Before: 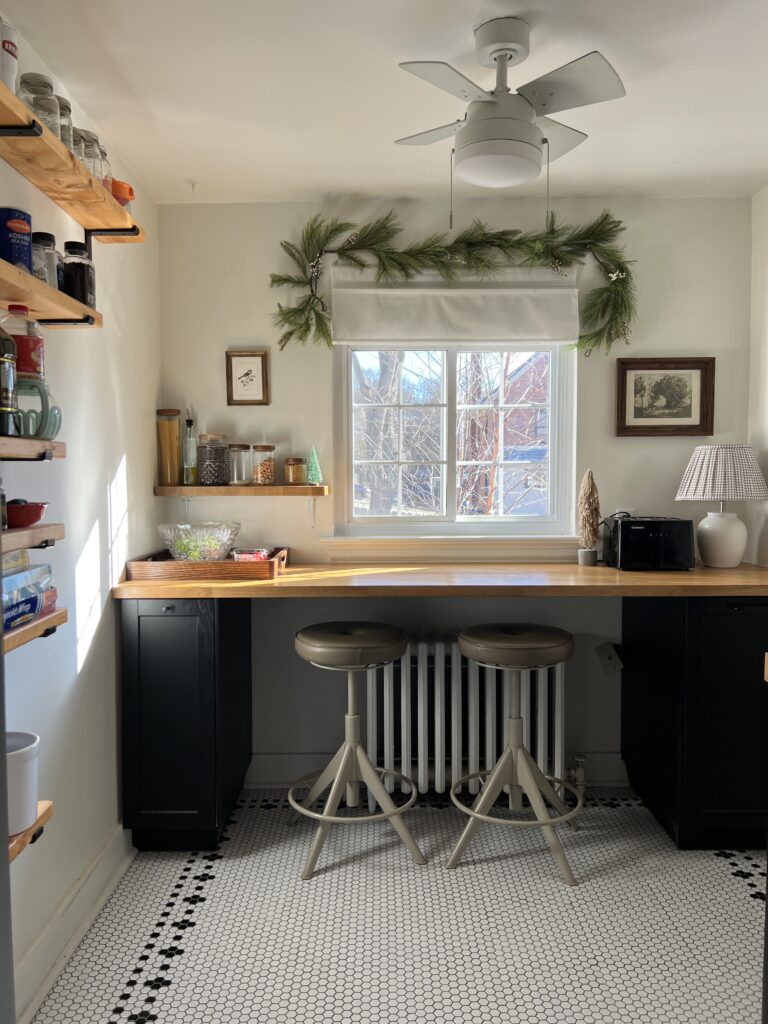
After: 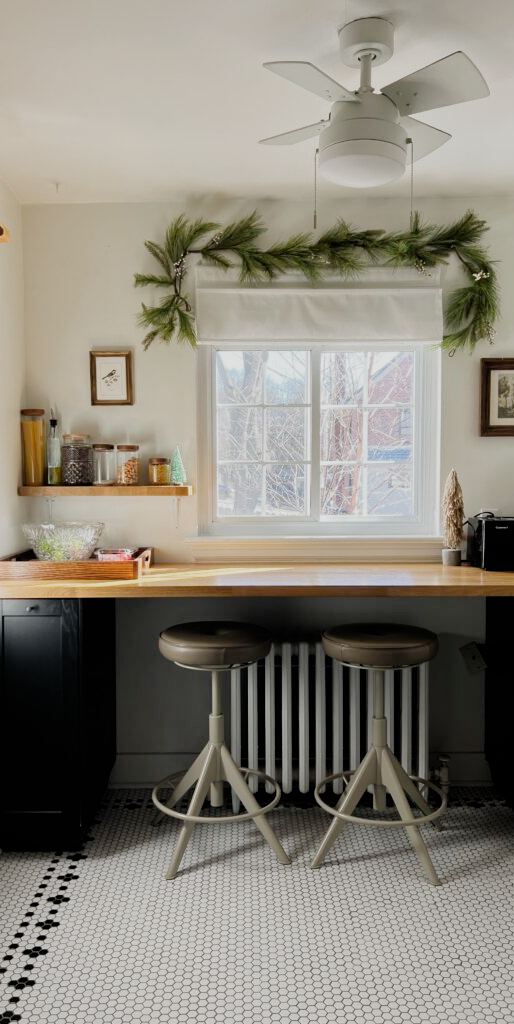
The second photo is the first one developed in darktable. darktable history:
tone equalizer: -8 EV -0.403 EV, -7 EV -0.422 EV, -6 EV -0.342 EV, -5 EV -0.246 EV, -3 EV 0.189 EV, -2 EV 0.333 EV, -1 EV 0.403 EV, +0 EV 0.43 EV
crop and rotate: left 17.764%, right 15.29%
filmic rgb: black relative exposure -7.65 EV, white relative exposure 4.56 EV, hardness 3.61, add noise in highlights 0.001, preserve chrominance no, color science v3 (2019), use custom middle-gray values true, contrast in highlights soft
